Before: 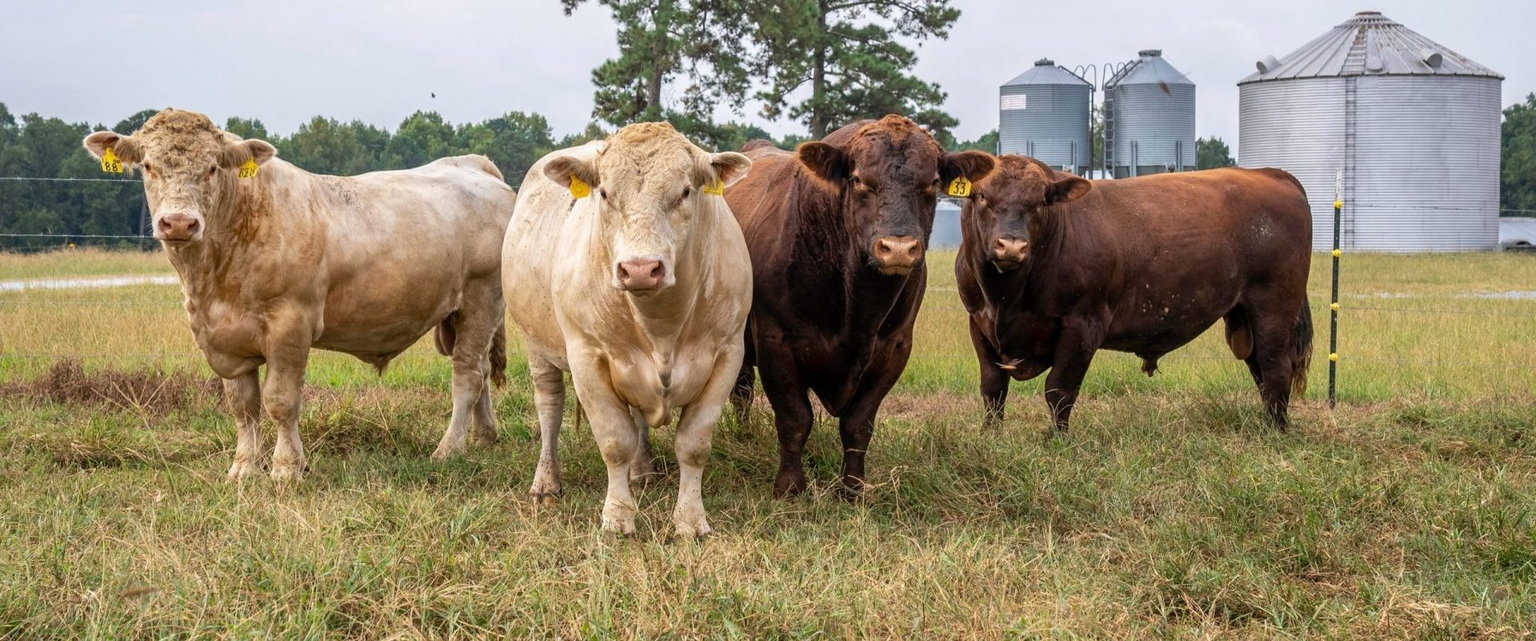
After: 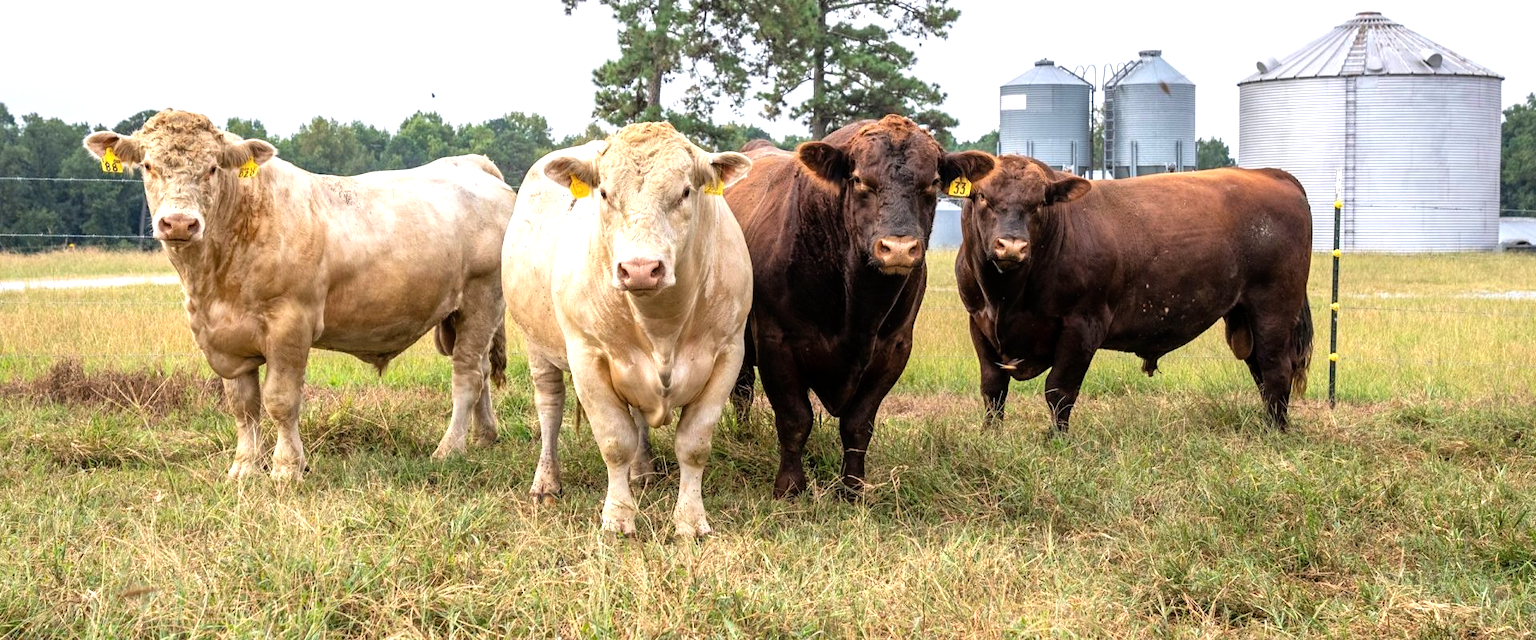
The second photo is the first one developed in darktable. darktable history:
tone equalizer: -8 EV -0.726 EV, -7 EV -0.705 EV, -6 EV -0.636 EV, -5 EV -0.377 EV, -3 EV 0.384 EV, -2 EV 0.6 EV, -1 EV 0.674 EV, +0 EV 0.764 EV
